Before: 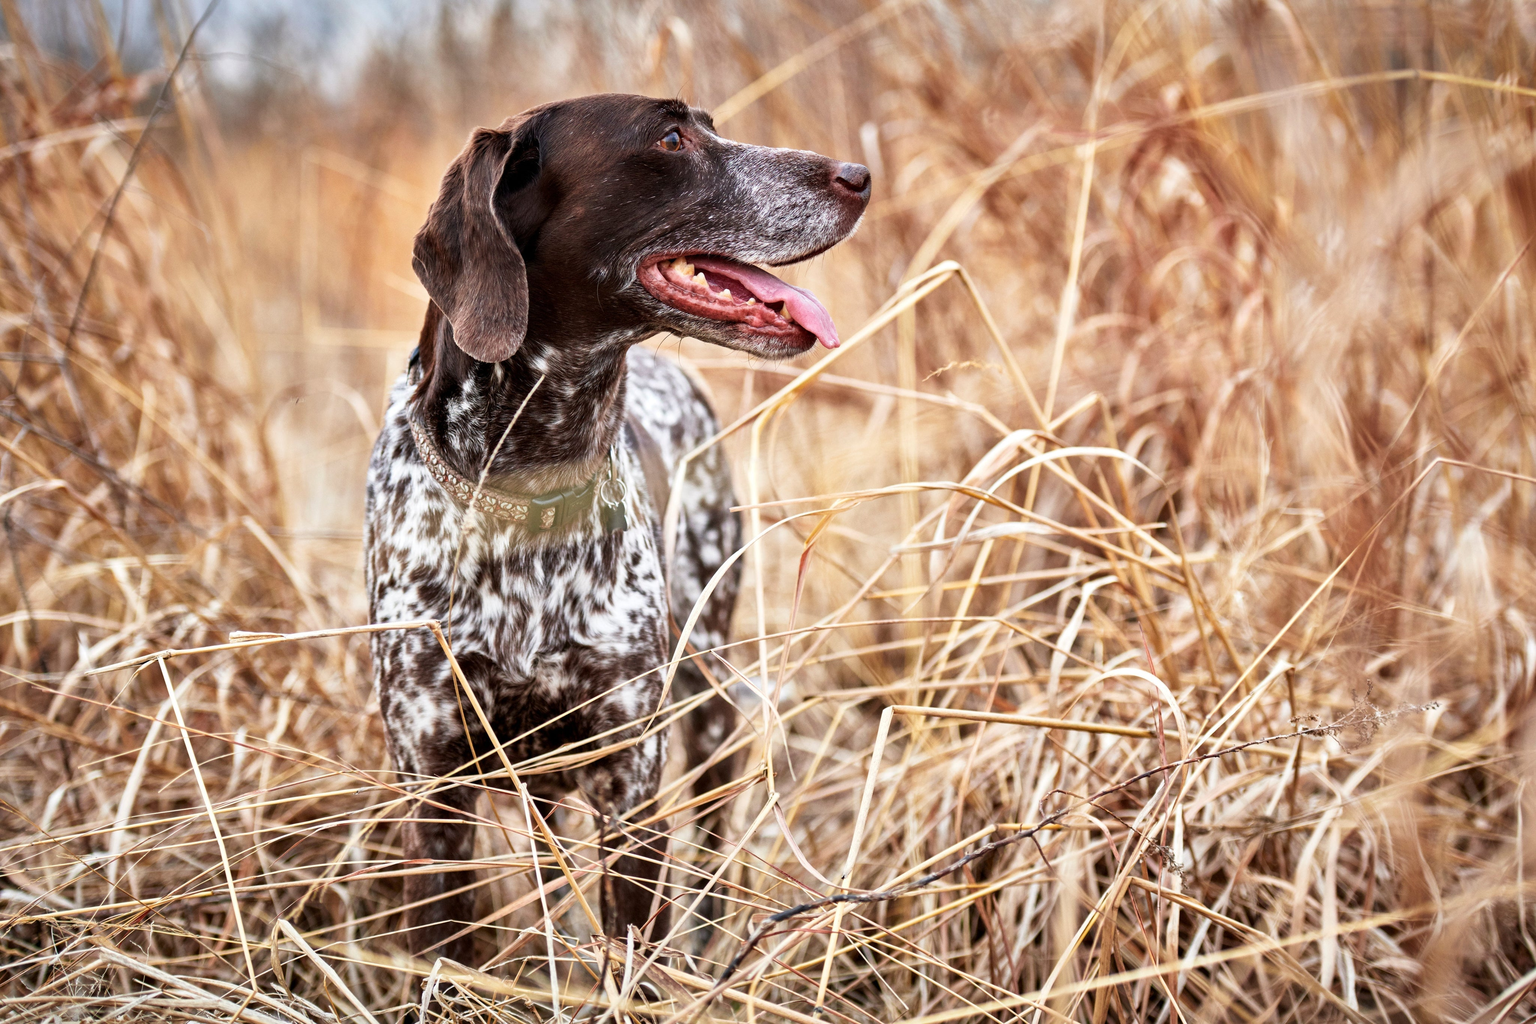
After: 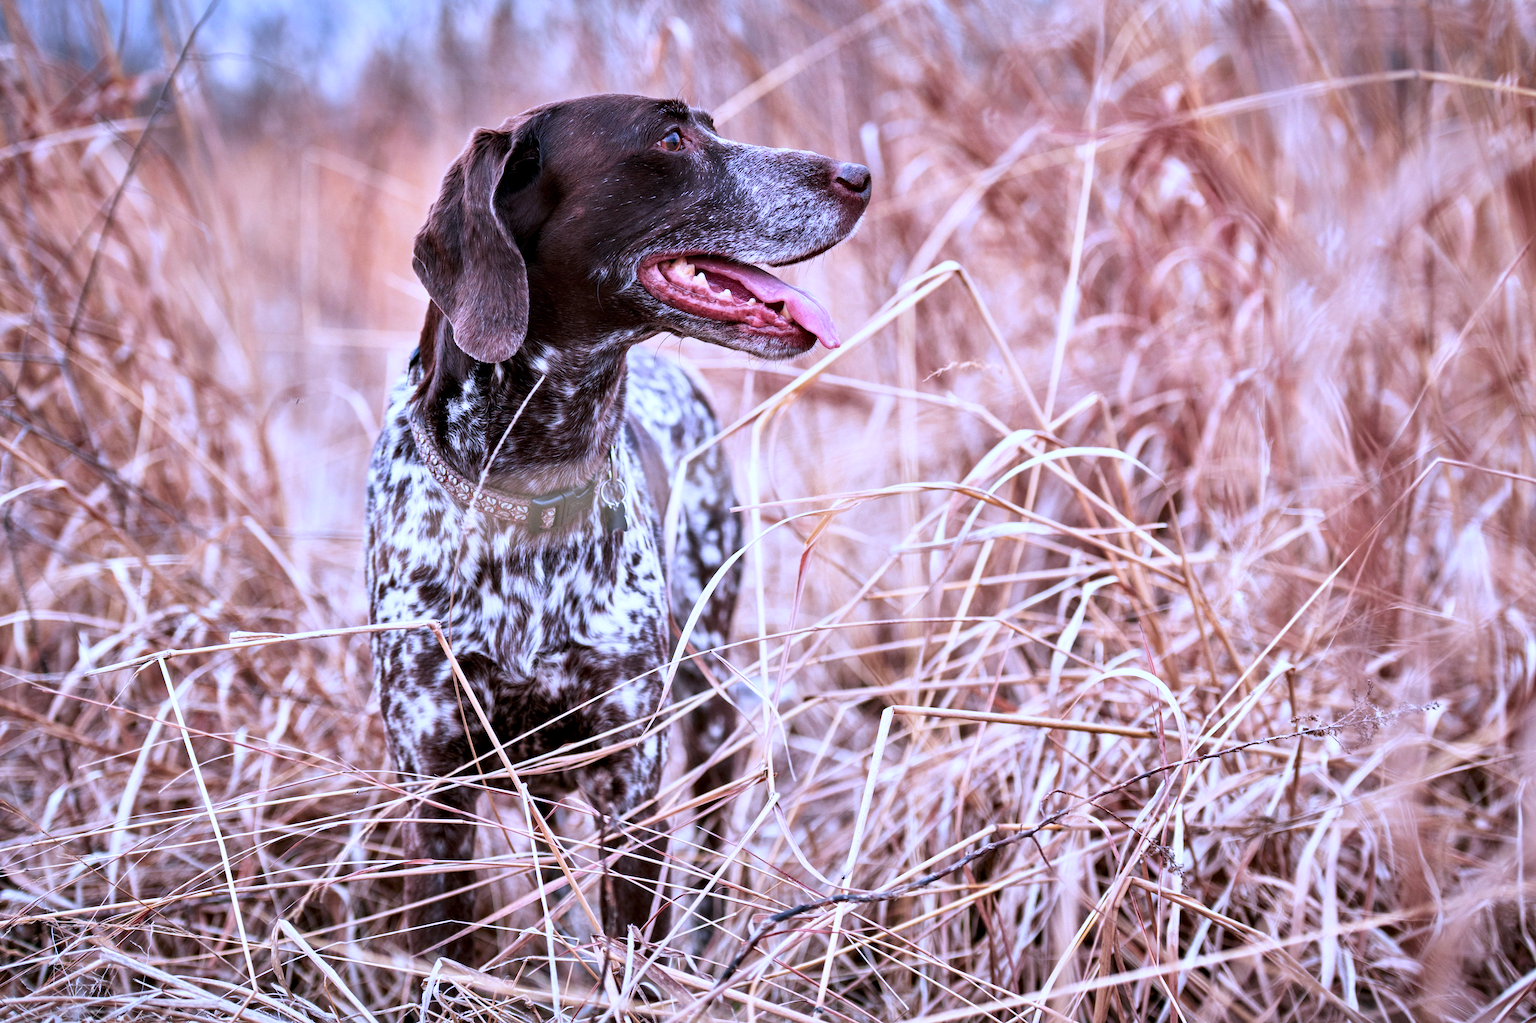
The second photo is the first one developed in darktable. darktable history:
color calibration: illuminant as shot in camera, x 0.383, y 0.38, temperature 3949.15 K, gamut compression 1.66
color correction: highlights a* 15.03, highlights b* -25.07
contrast equalizer: octaves 7, y [[0.6 ×6], [0.55 ×6], [0 ×6], [0 ×6], [0 ×6]], mix 0.15
